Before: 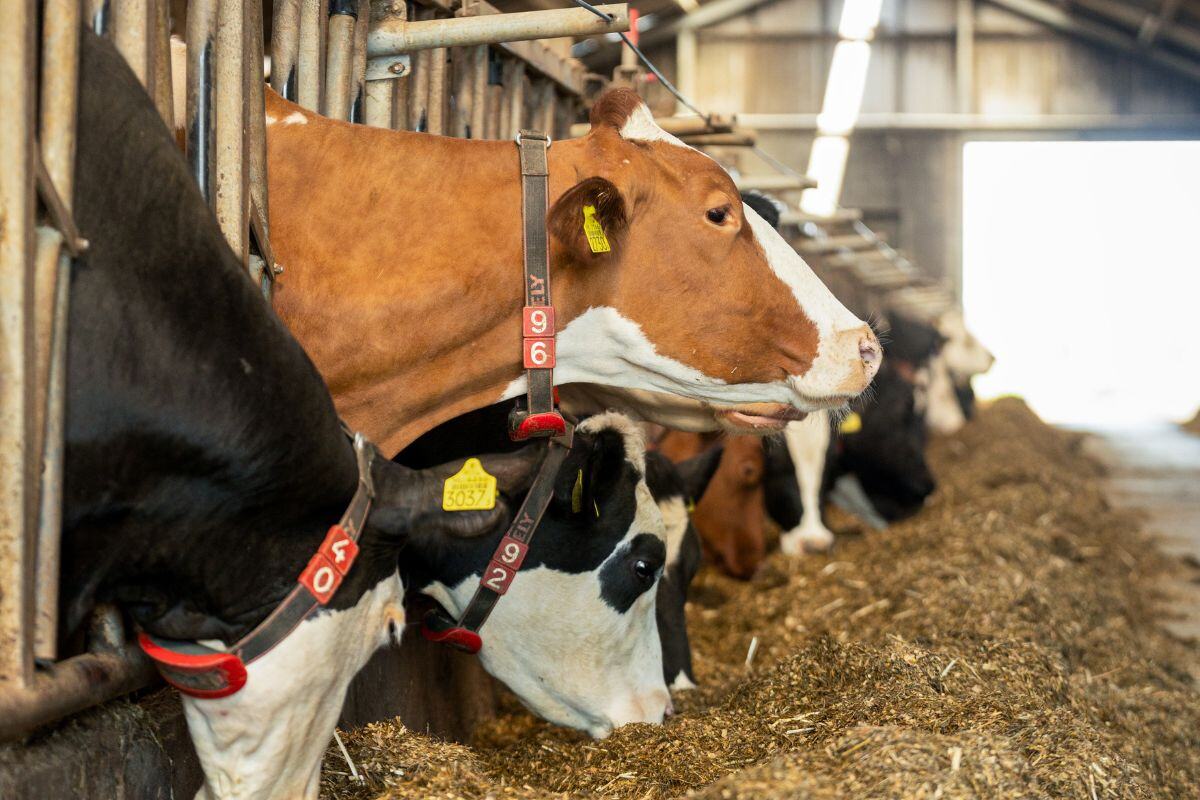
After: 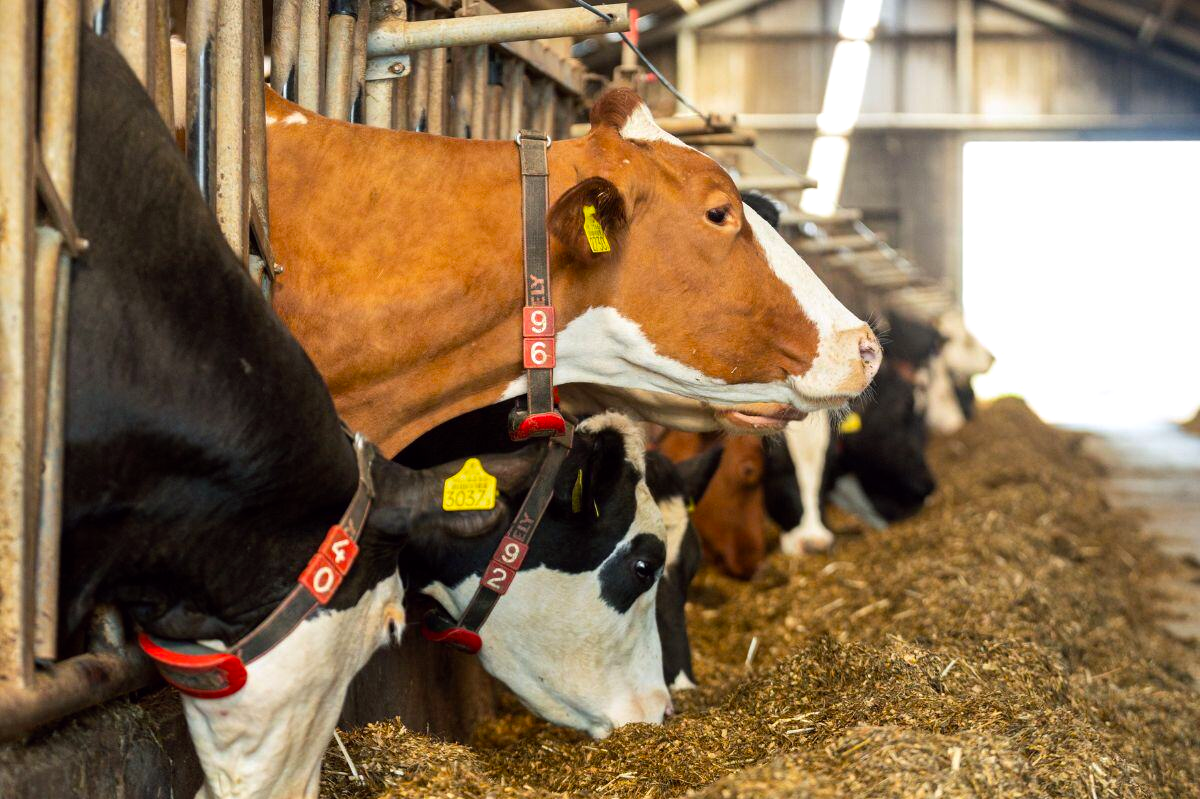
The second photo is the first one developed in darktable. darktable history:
crop: bottom 0.071%
color balance: lift [1, 1, 0.999, 1.001], gamma [1, 1.003, 1.005, 0.995], gain [1, 0.992, 0.988, 1.012], contrast 5%, output saturation 110%
